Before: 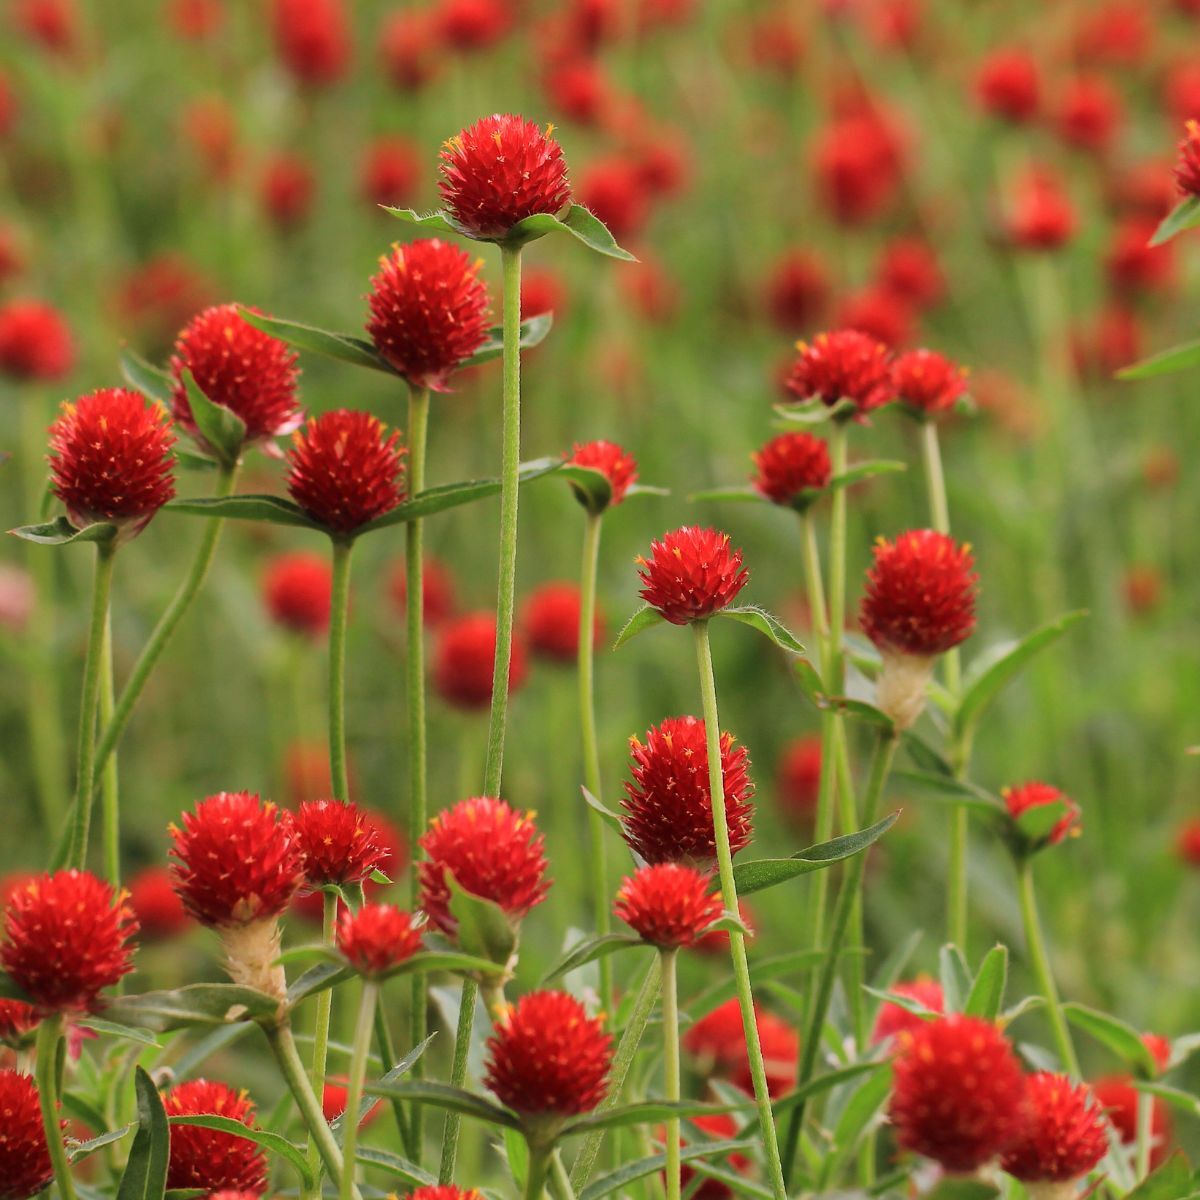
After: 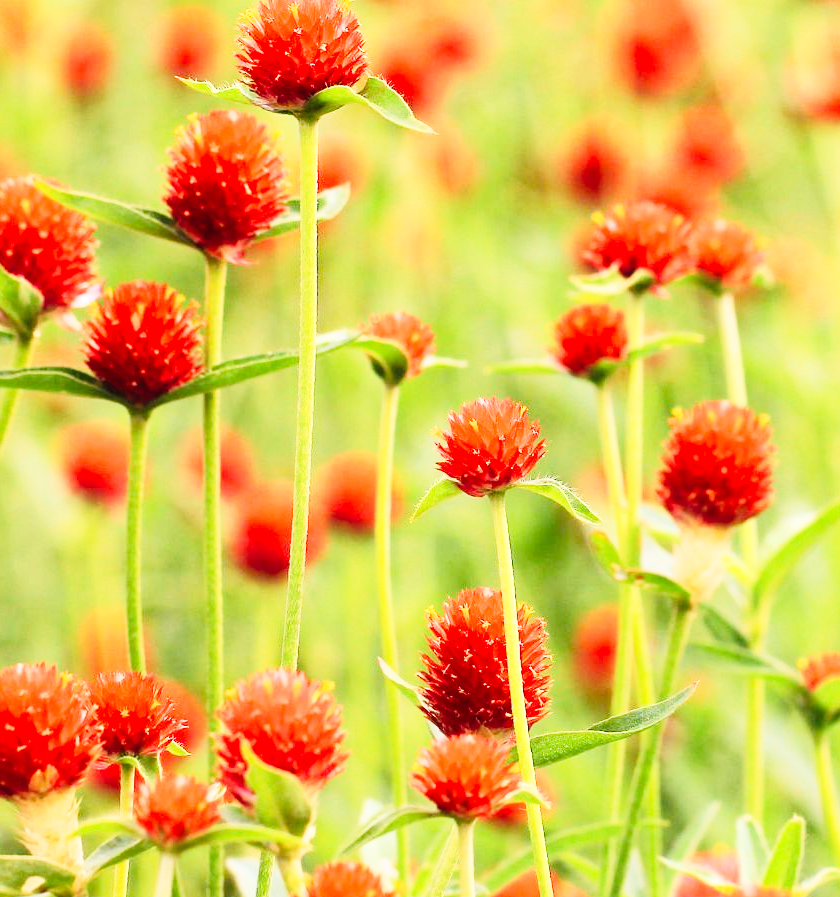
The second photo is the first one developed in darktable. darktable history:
exposure: black level correction 0, exposure 1 EV, compensate exposure bias true, compensate highlight preservation false
crop and rotate: left 16.949%, top 10.737%, right 13.02%, bottom 14.508%
tone curve: curves: ch0 [(0, 0.011) (0.053, 0.026) (0.174, 0.115) (0.398, 0.444) (0.673, 0.775) (0.829, 0.906) (0.991, 0.981)]; ch1 [(0, 0) (0.276, 0.206) (0.409, 0.383) (0.473, 0.458) (0.492, 0.501) (0.512, 0.513) (0.54, 0.543) (0.585, 0.617) (0.659, 0.686) (0.78, 0.8) (1, 1)]; ch2 [(0, 0) (0.438, 0.449) (0.473, 0.469) (0.503, 0.5) (0.523, 0.534) (0.562, 0.594) (0.612, 0.635) (0.695, 0.713) (1, 1)], preserve colors none
contrast brightness saturation: contrast 0.199, brightness 0.159, saturation 0.226
